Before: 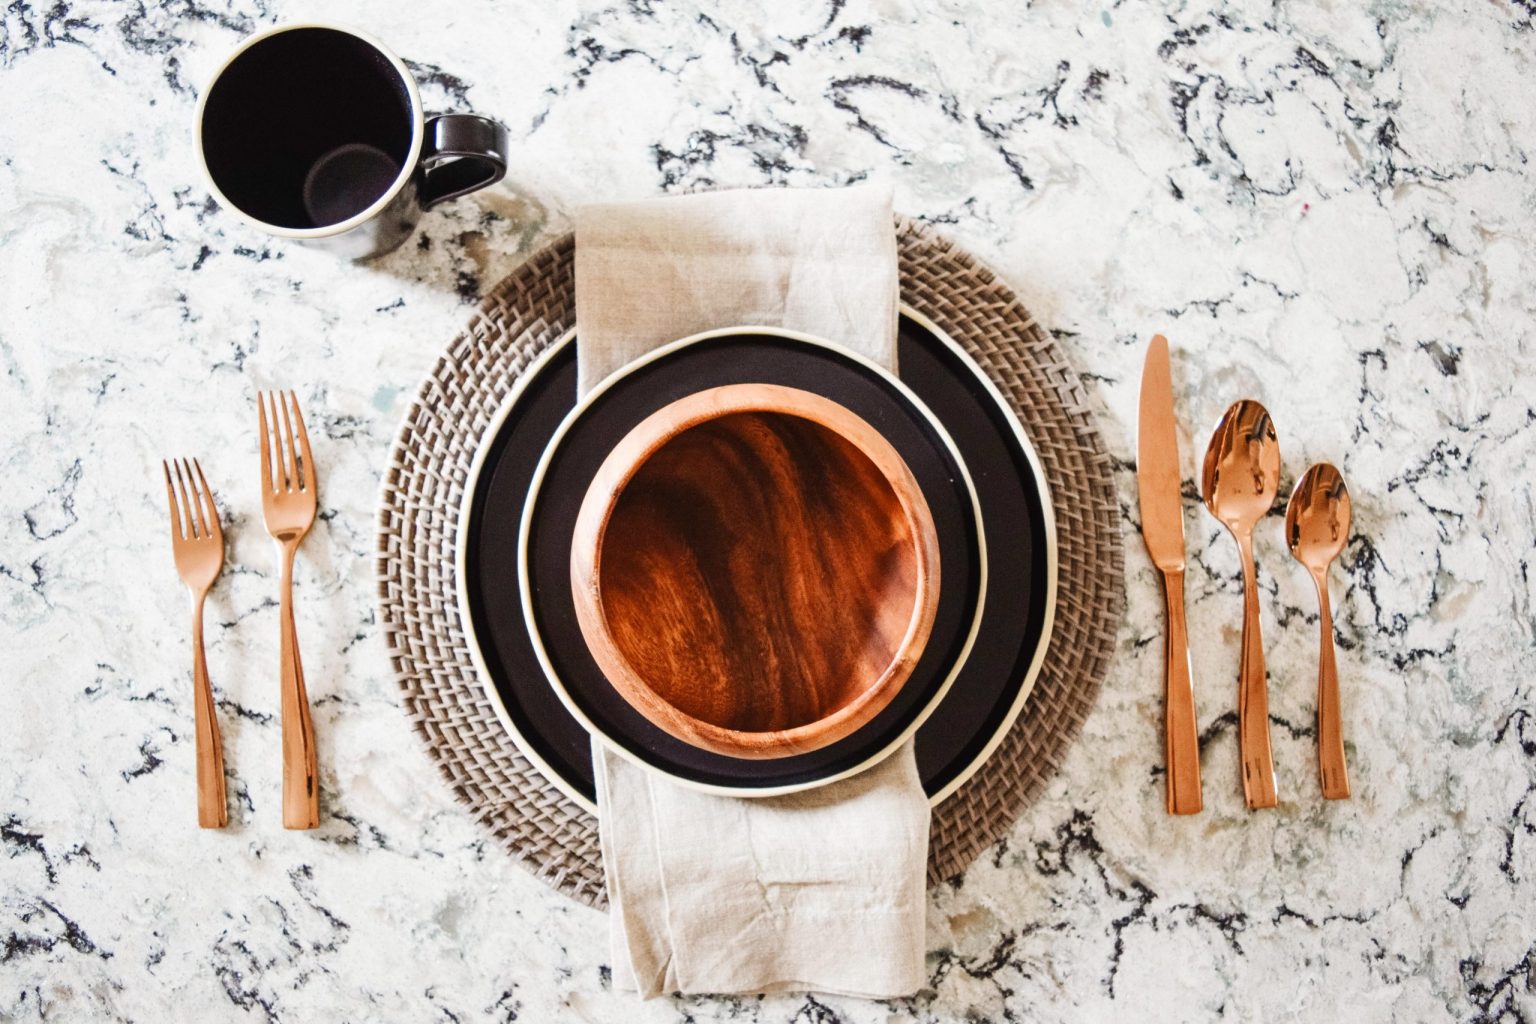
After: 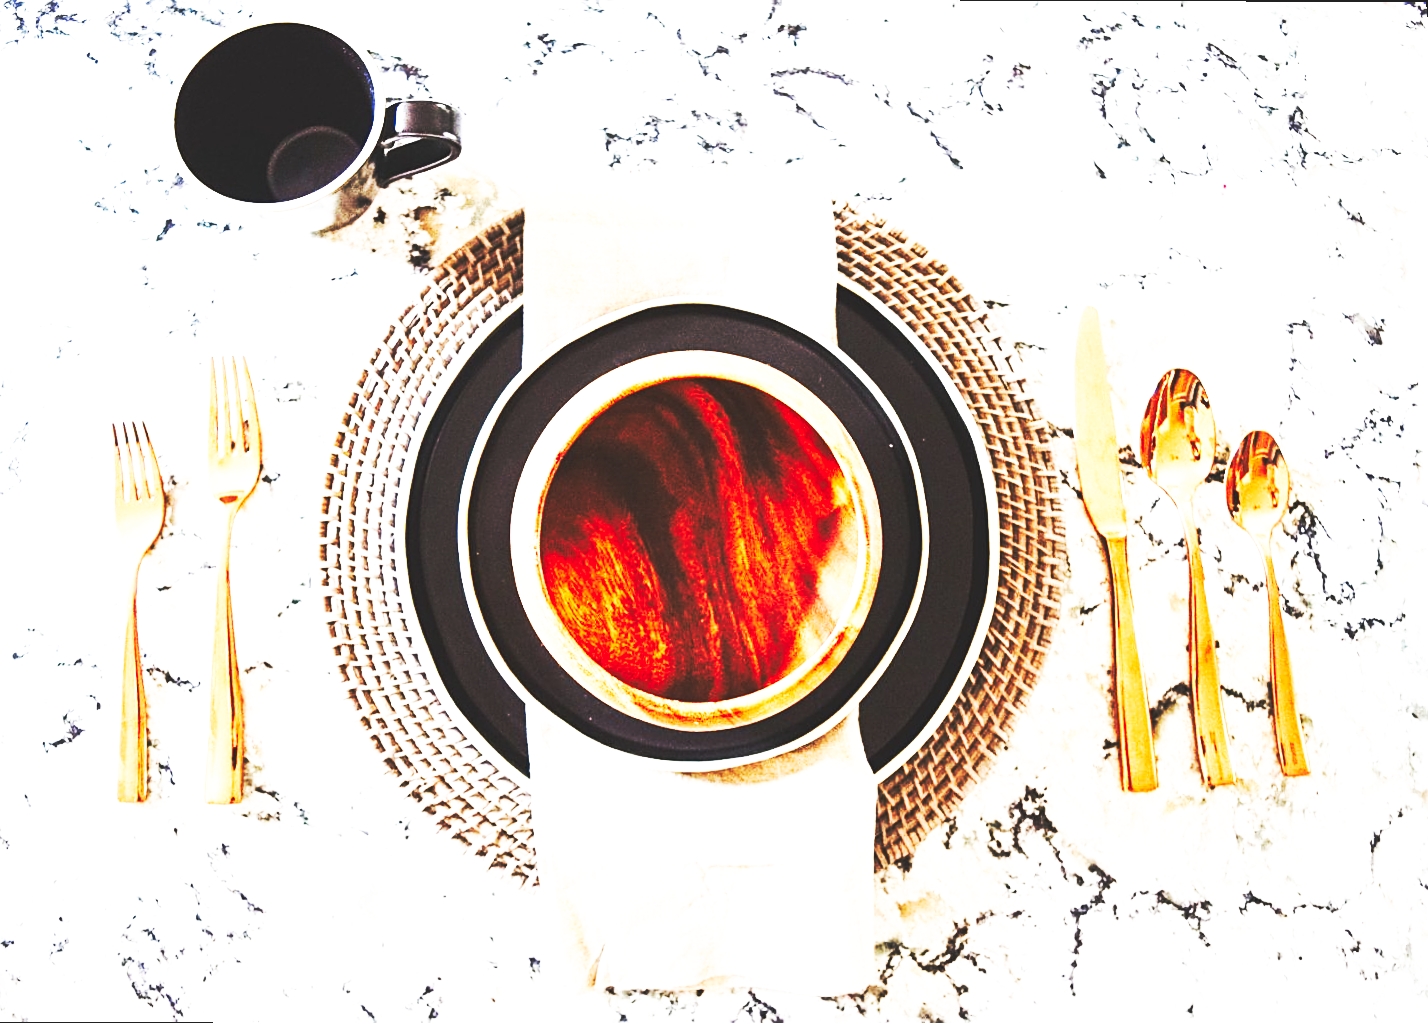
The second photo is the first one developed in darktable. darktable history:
rotate and perspective: rotation 0.215°, lens shift (vertical) -0.139, crop left 0.069, crop right 0.939, crop top 0.002, crop bottom 0.996
sharpen: on, module defaults
exposure: black level correction 0, exposure 0.7 EV, compensate highlight preservation false
base curve: curves: ch0 [(0, 0.015) (0.085, 0.116) (0.134, 0.298) (0.19, 0.545) (0.296, 0.764) (0.599, 0.982) (1, 1)], preserve colors none
